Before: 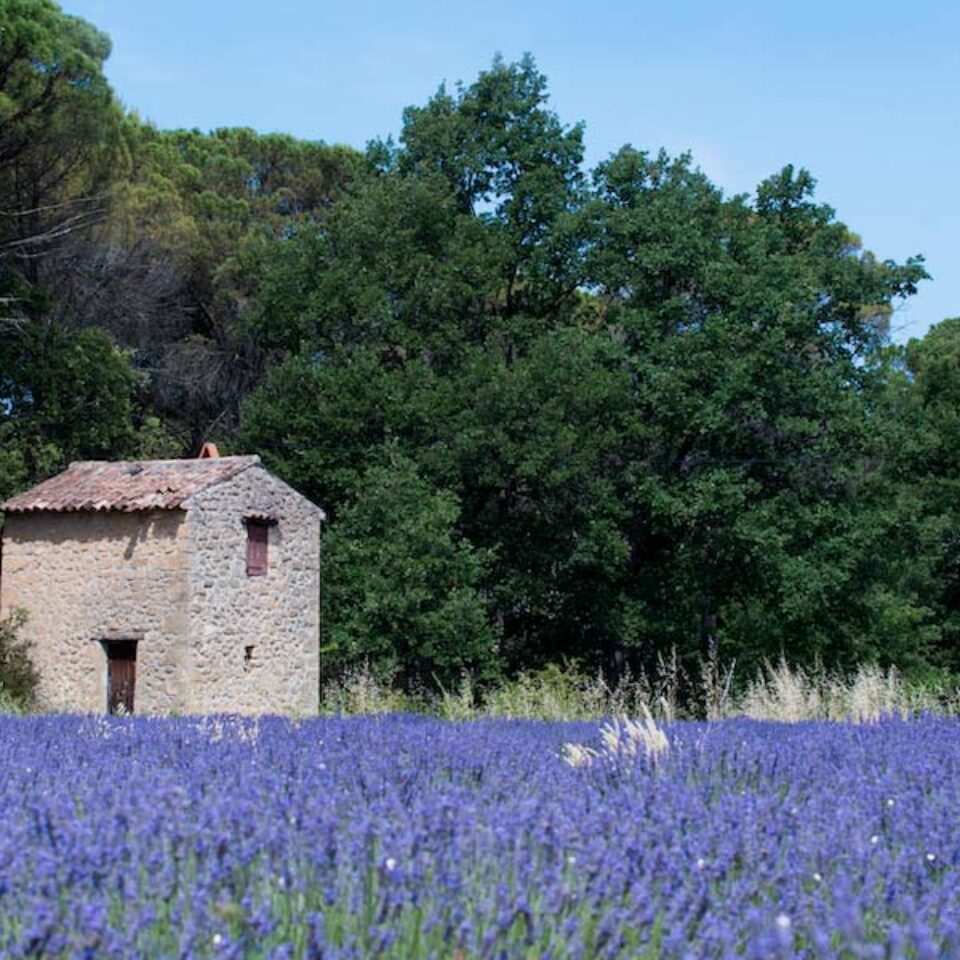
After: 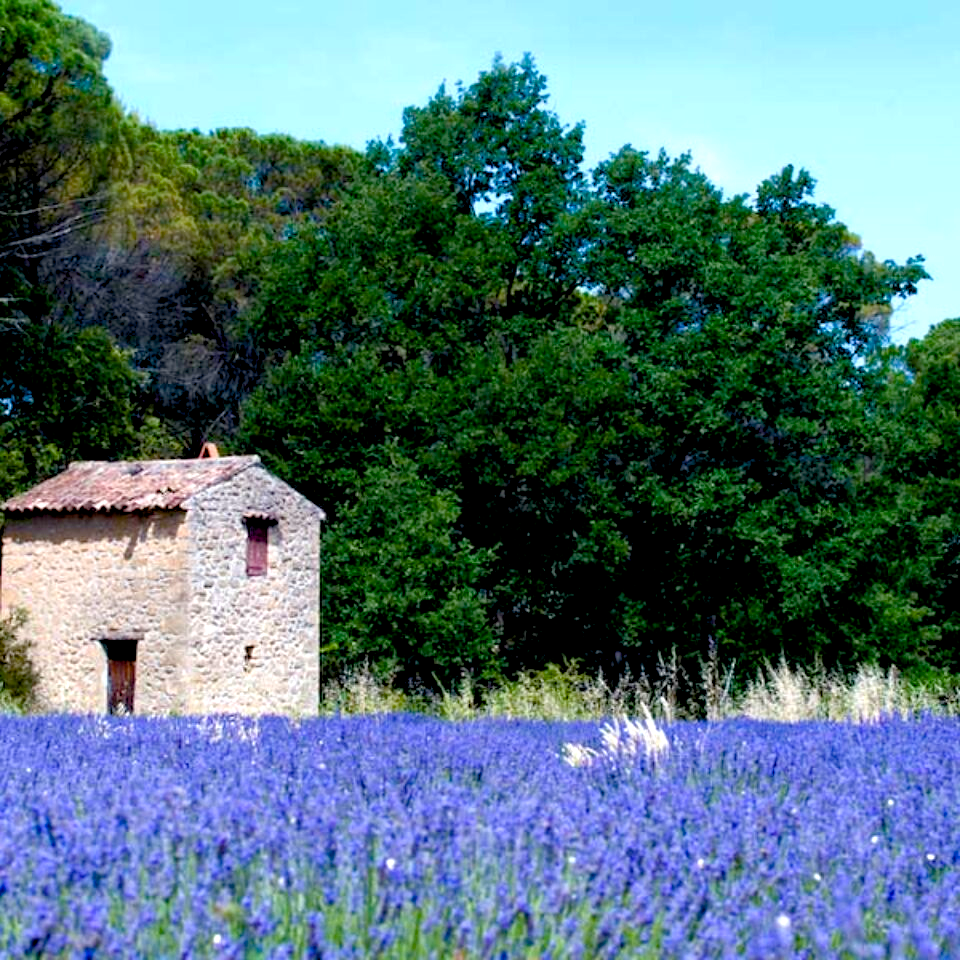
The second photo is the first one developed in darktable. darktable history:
exposure: black level correction 0.012, compensate highlight preservation false
color balance rgb: linear chroma grading › shadows -2.2%, linear chroma grading › highlights -15%, linear chroma grading › global chroma -10%, linear chroma grading › mid-tones -10%, perceptual saturation grading › global saturation 45%, perceptual saturation grading › highlights -50%, perceptual saturation grading › shadows 30%, perceptual brilliance grading › global brilliance 18%, global vibrance 45%
